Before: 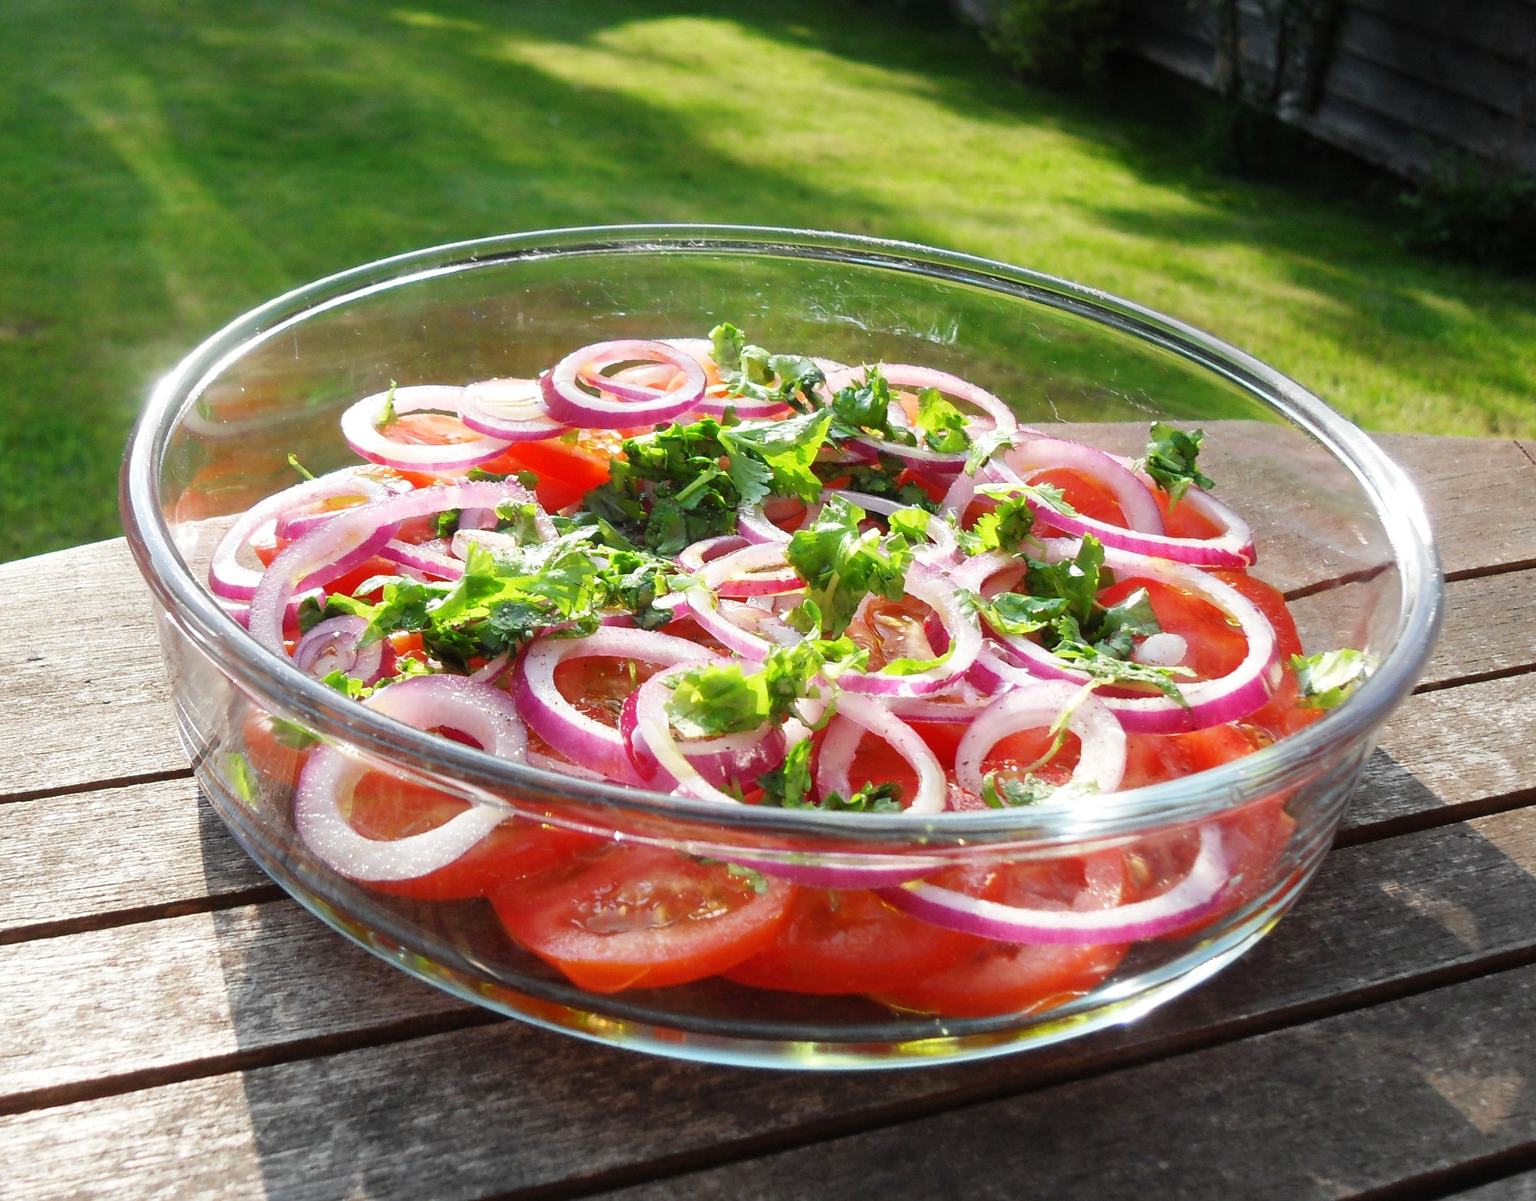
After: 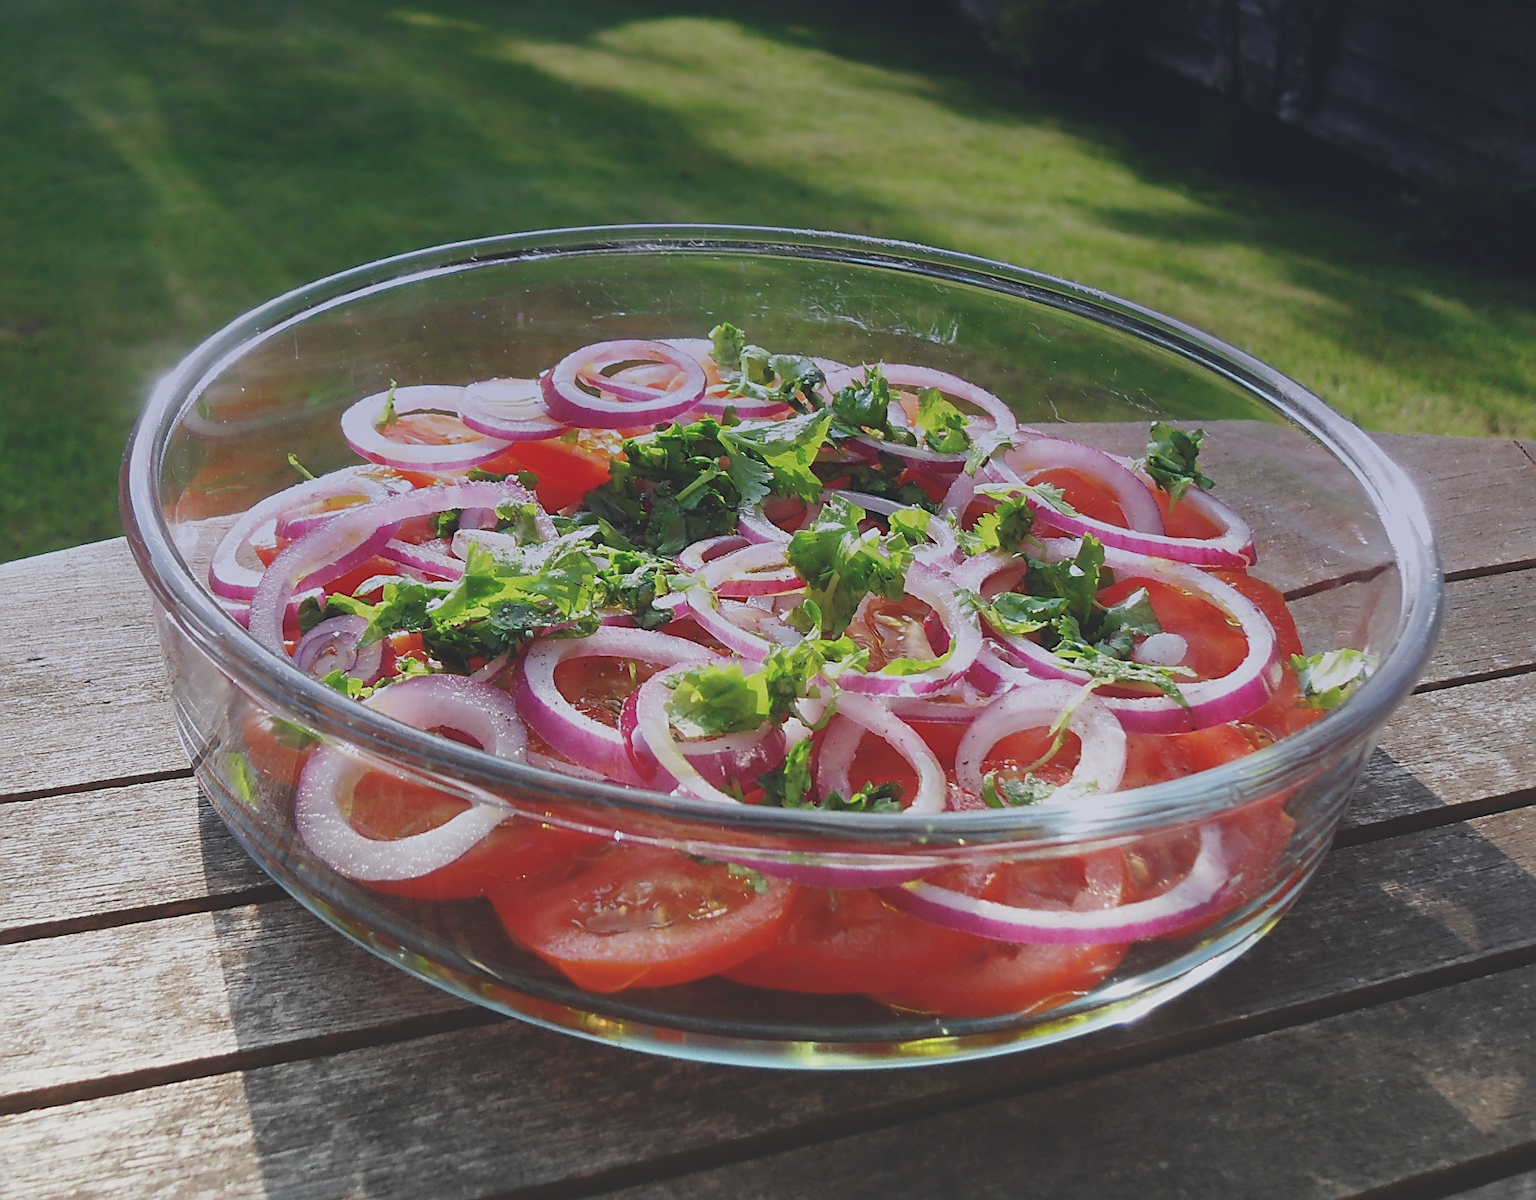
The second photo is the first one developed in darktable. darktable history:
sharpen: on, module defaults
exposure: black level correction -0.036, exposure -0.497 EV, compensate highlight preservation false
graduated density: hue 238.83°, saturation 50%
